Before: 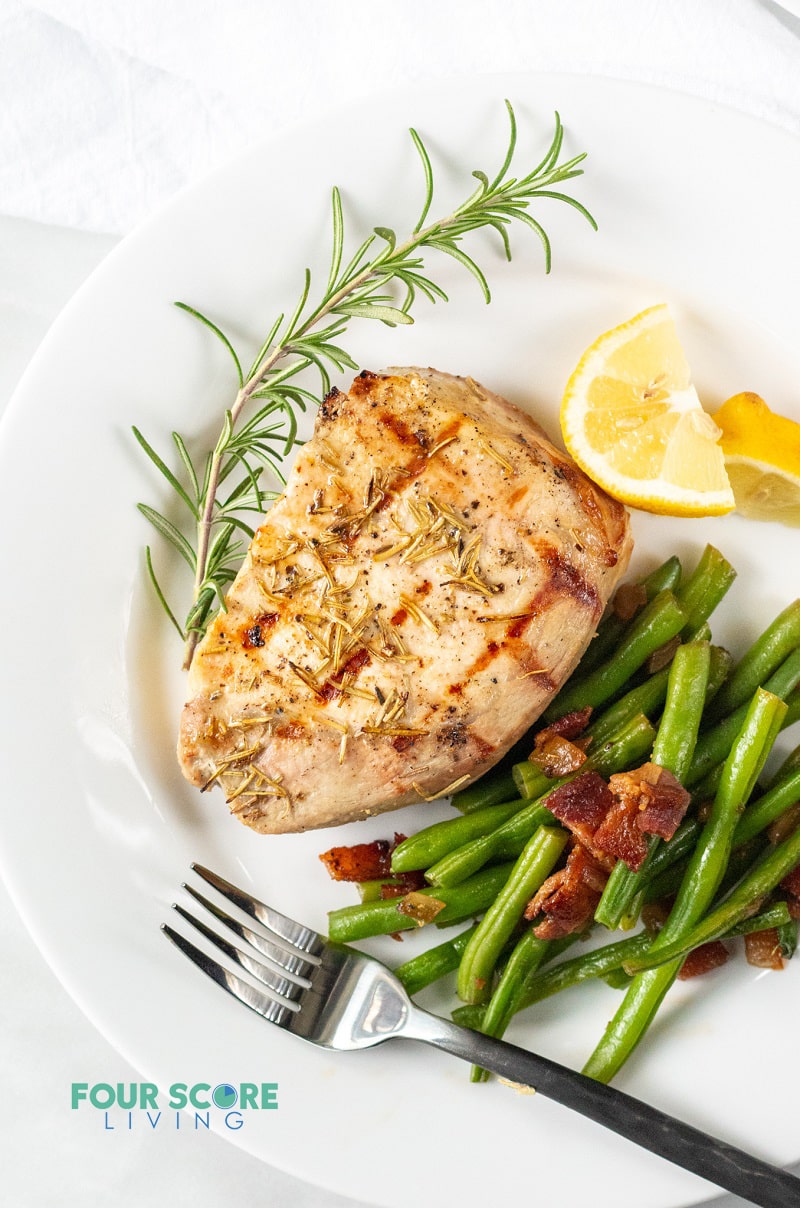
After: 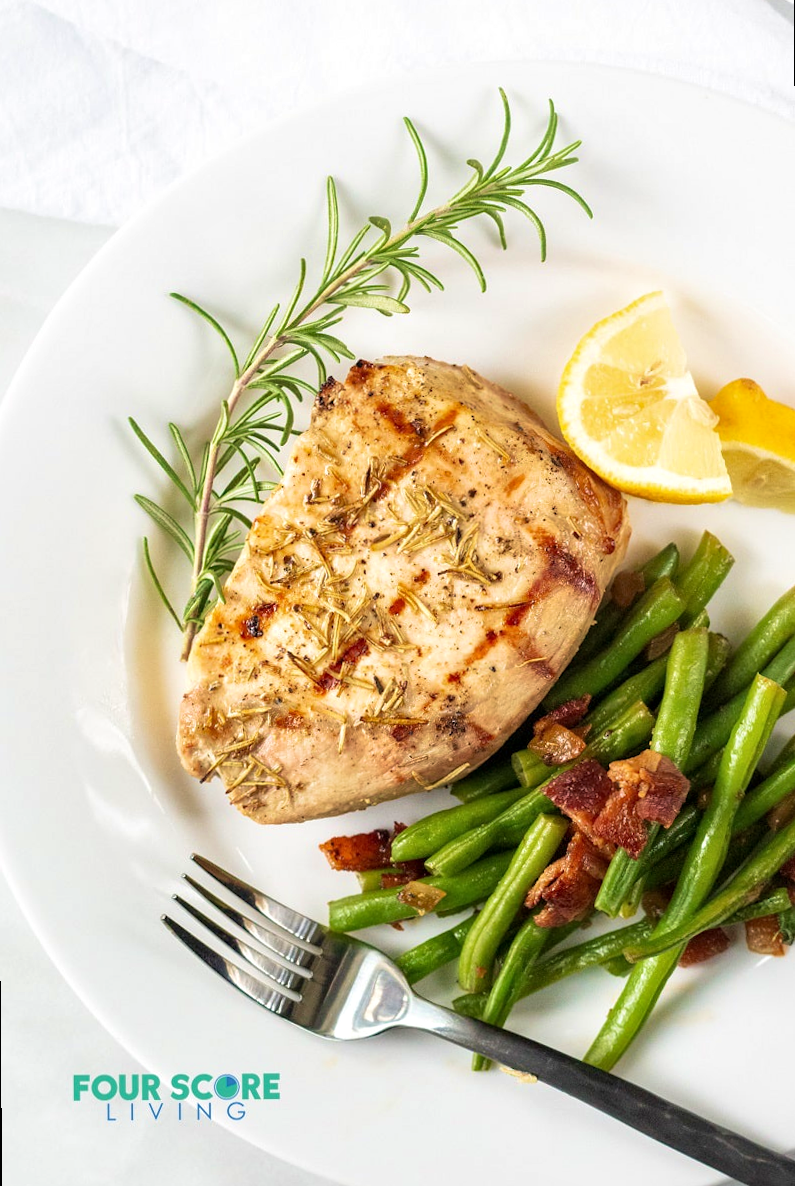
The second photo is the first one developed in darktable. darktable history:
local contrast: mode bilateral grid, contrast 20, coarseness 50, detail 120%, midtone range 0.2
velvia: strength 39.63%
rotate and perspective: rotation -0.45°, automatic cropping original format, crop left 0.008, crop right 0.992, crop top 0.012, crop bottom 0.988
